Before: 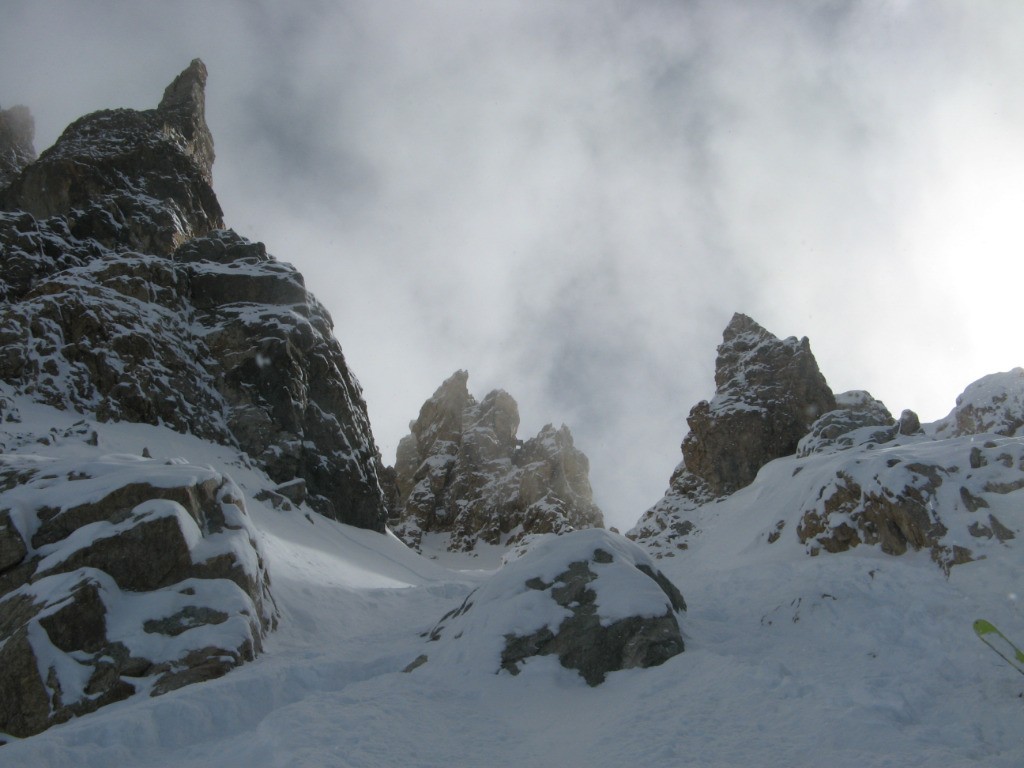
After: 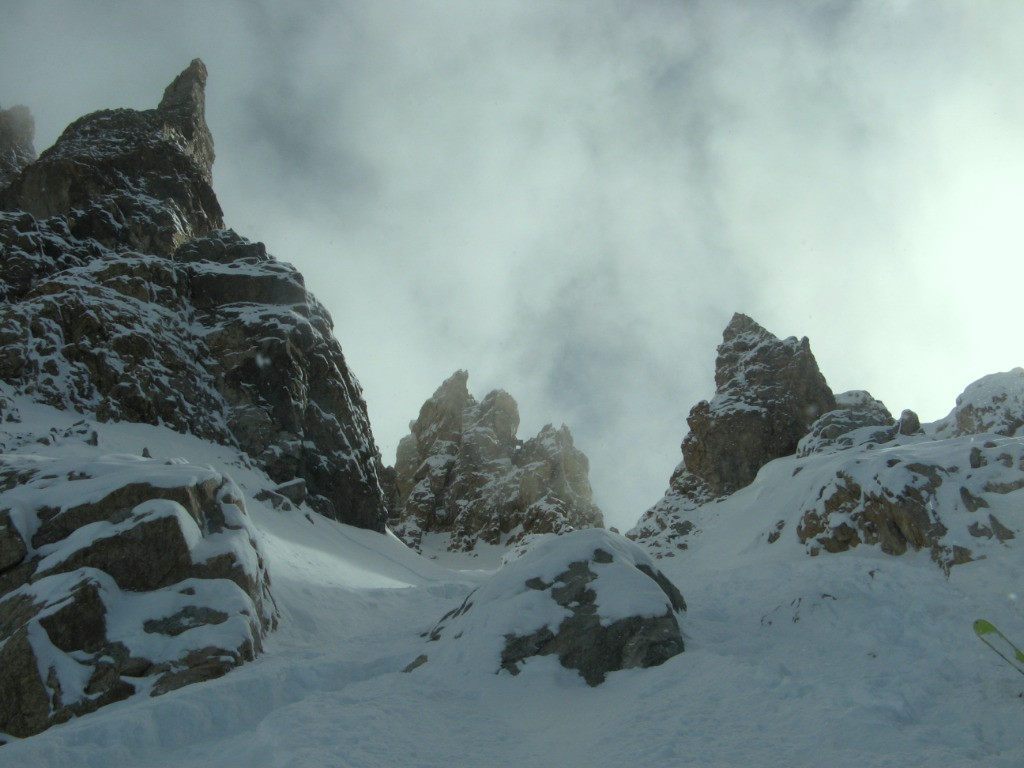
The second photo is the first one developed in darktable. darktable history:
color correction: highlights a* -8.41, highlights b* 3.48
